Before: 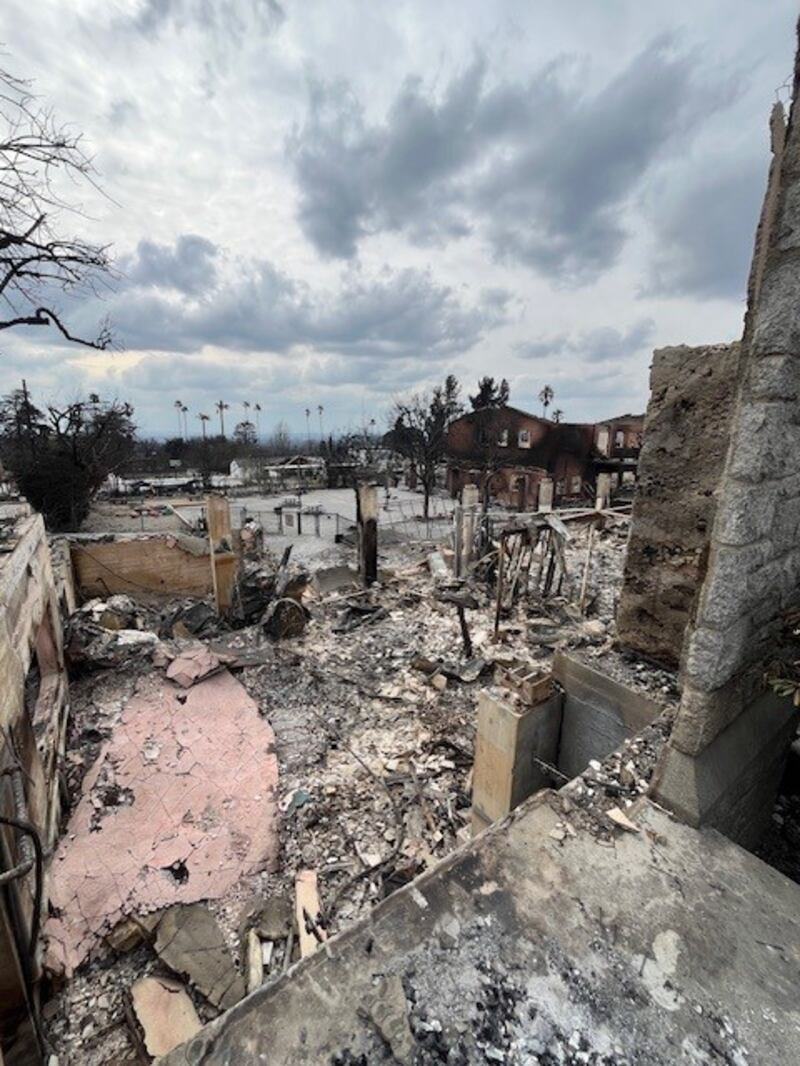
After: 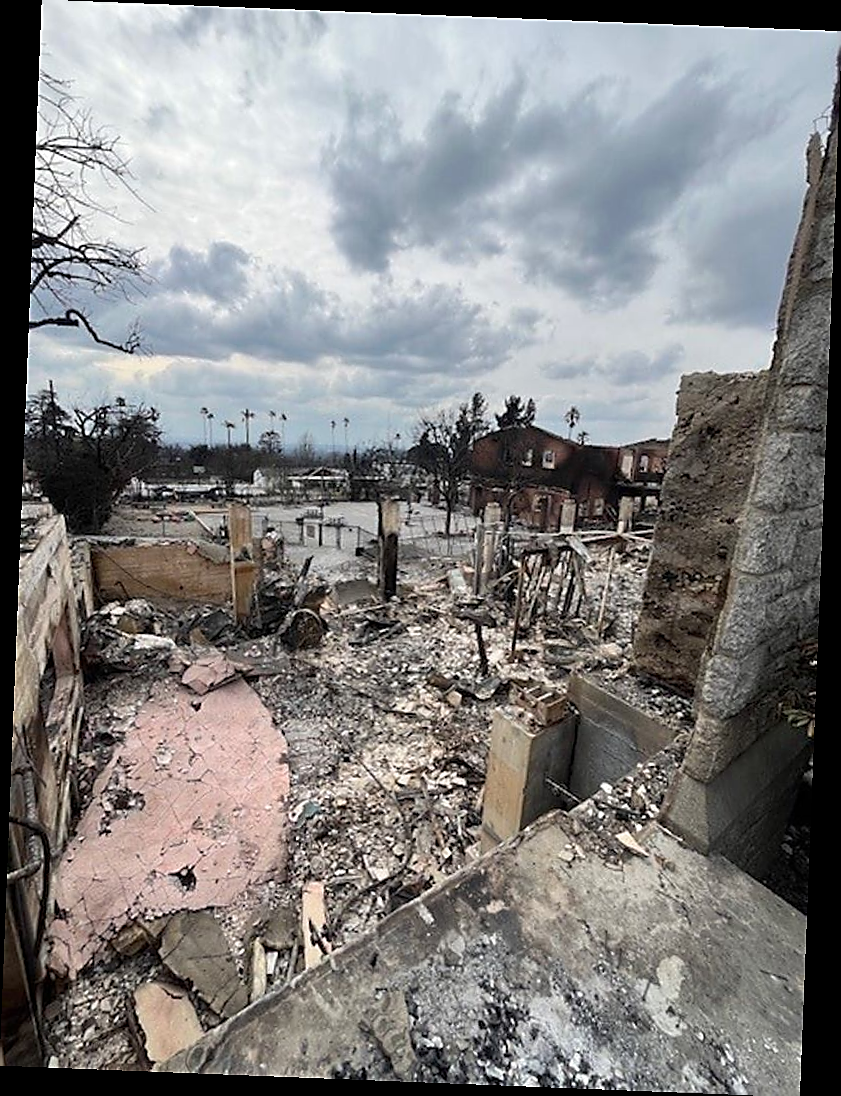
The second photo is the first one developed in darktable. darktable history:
rotate and perspective: rotation 2.27°, automatic cropping off
sharpen: radius 1.4, amount 1.25, threshold 0.7
exposure: compensate highlight preservation false
